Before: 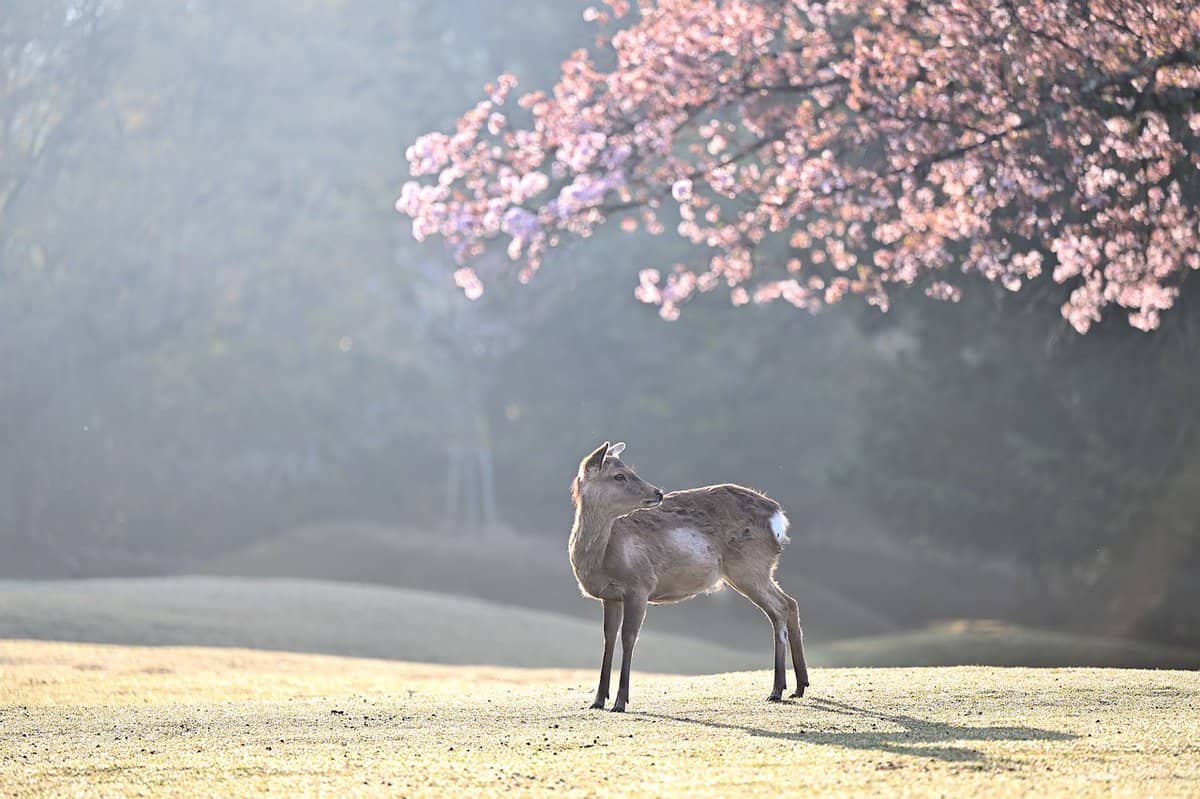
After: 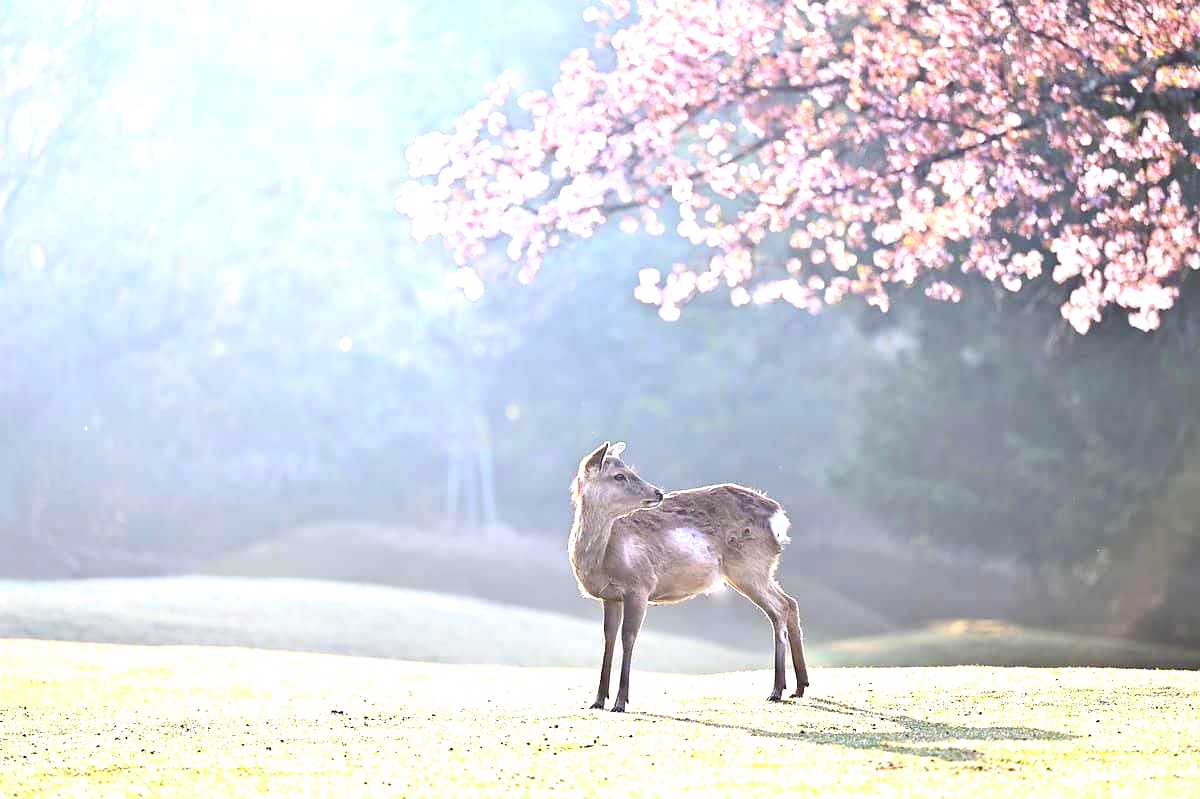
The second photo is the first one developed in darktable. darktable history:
contrast brightness saturation: contrast 0.08, saturation 0.2
exposure: black level correction 0, exposure 0.9 EV, compensate highlight preservation false
tone equalizer: on, module defaults
white balance: emerald 1
color balance: lift [1, 1.001, 0.999, 1.001], gamma [1, 1.004, 1.007, 0.993], gain [1, 0.991, 0.987, 1.013], contrast 10%, output saturation 120%
